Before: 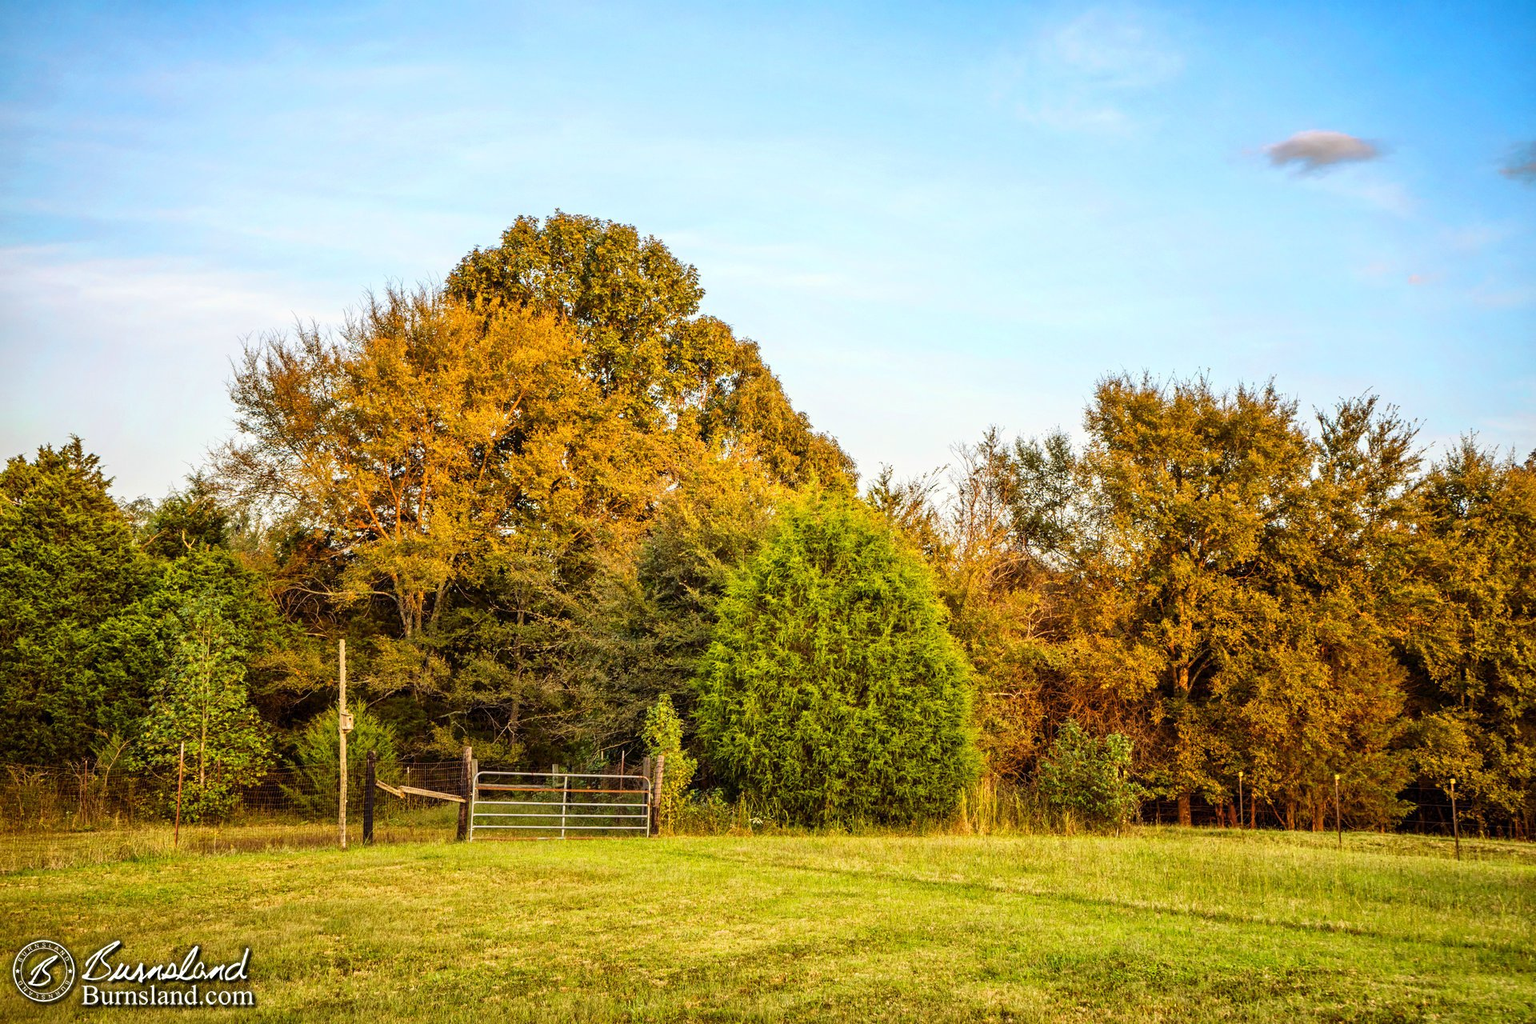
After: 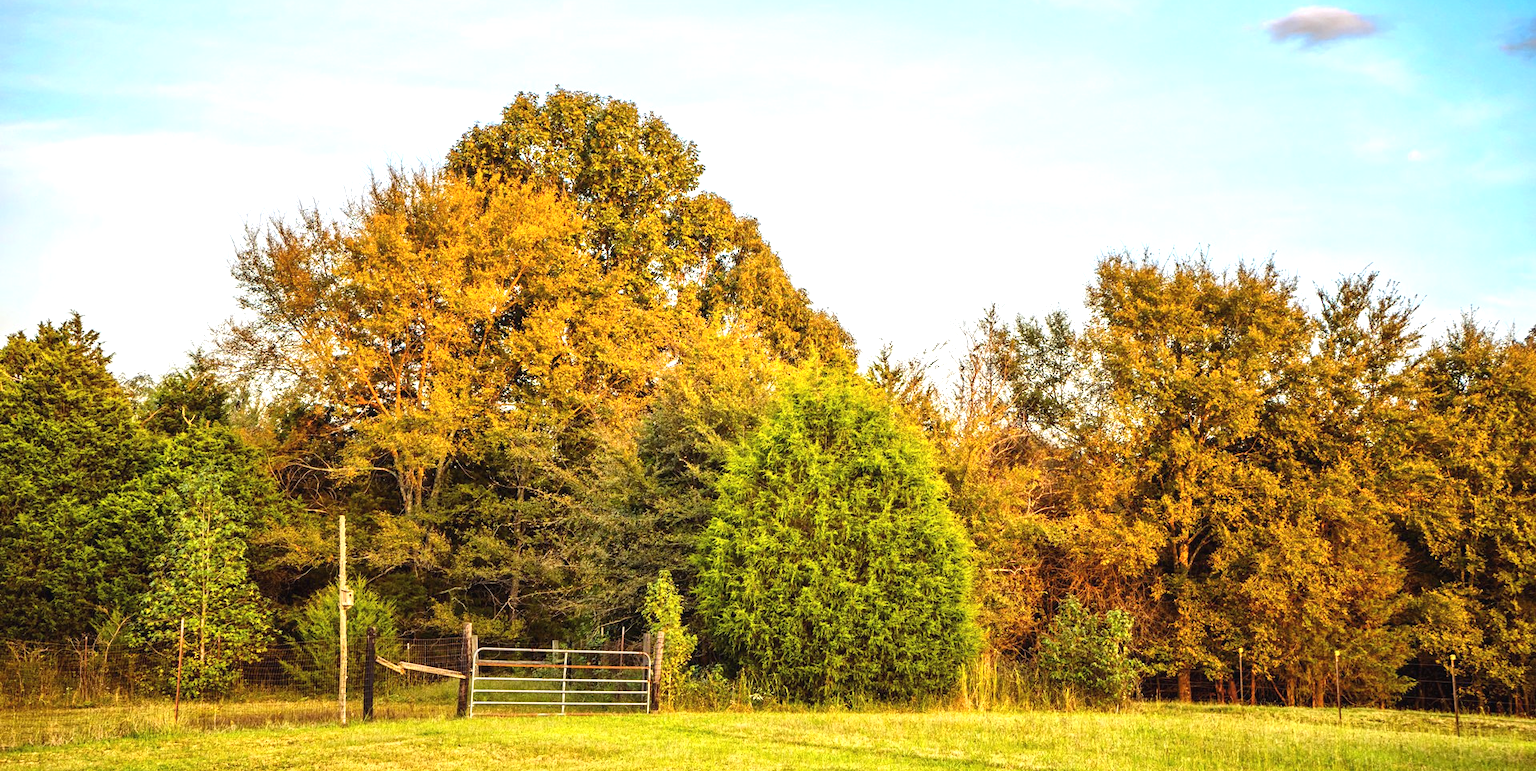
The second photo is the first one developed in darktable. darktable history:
crop and rotate: top 12.113%, bottom 12.5%
exposure: black level correction -0.002, exposure 0.541 EV, compensate highlight preservation false
